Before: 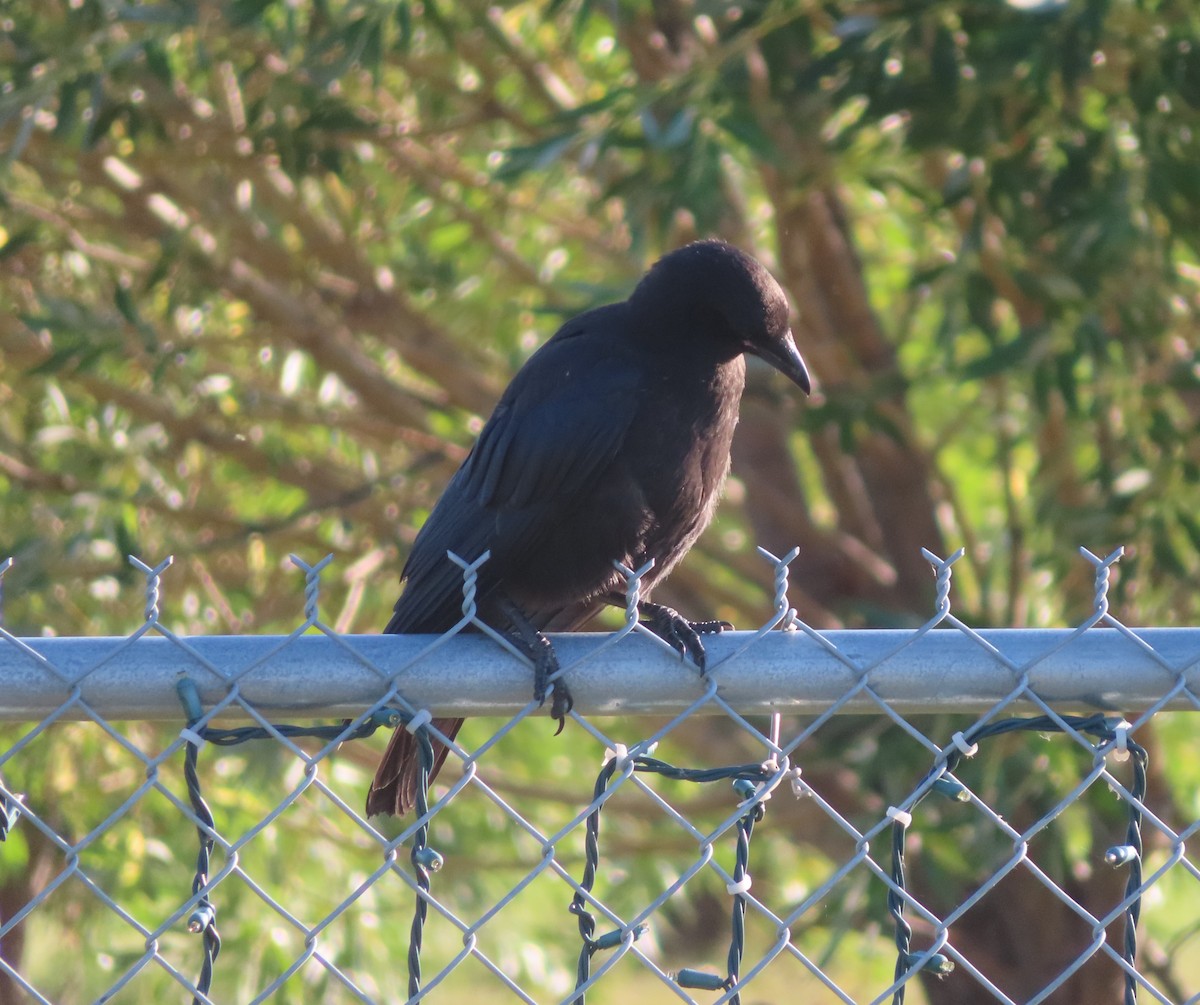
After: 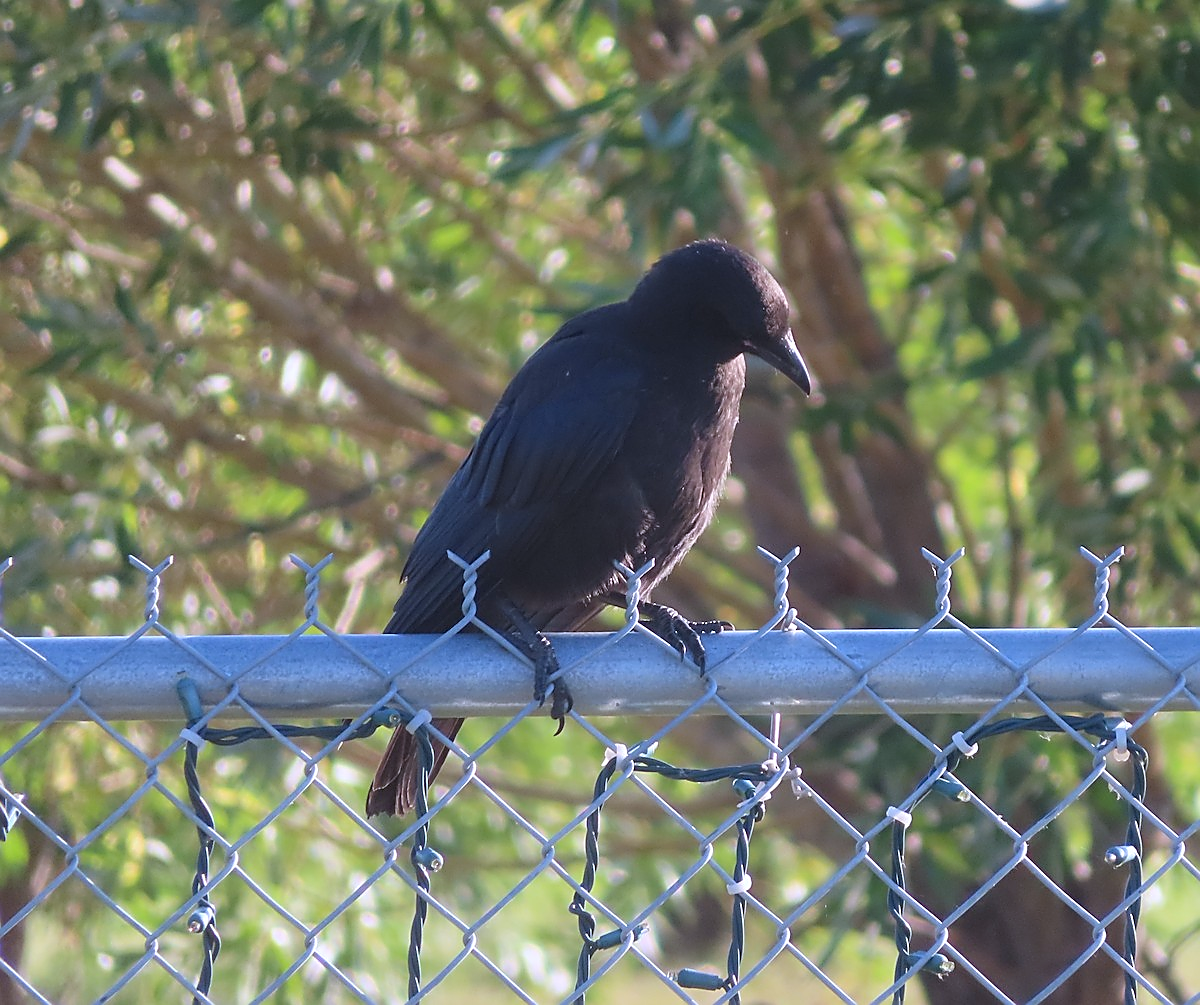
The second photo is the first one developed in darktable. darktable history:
white balance: red 0.967, blue 1.119, emerald 0.756
sharpen: radius 1.4, amount 1.25, threshold 0.7
